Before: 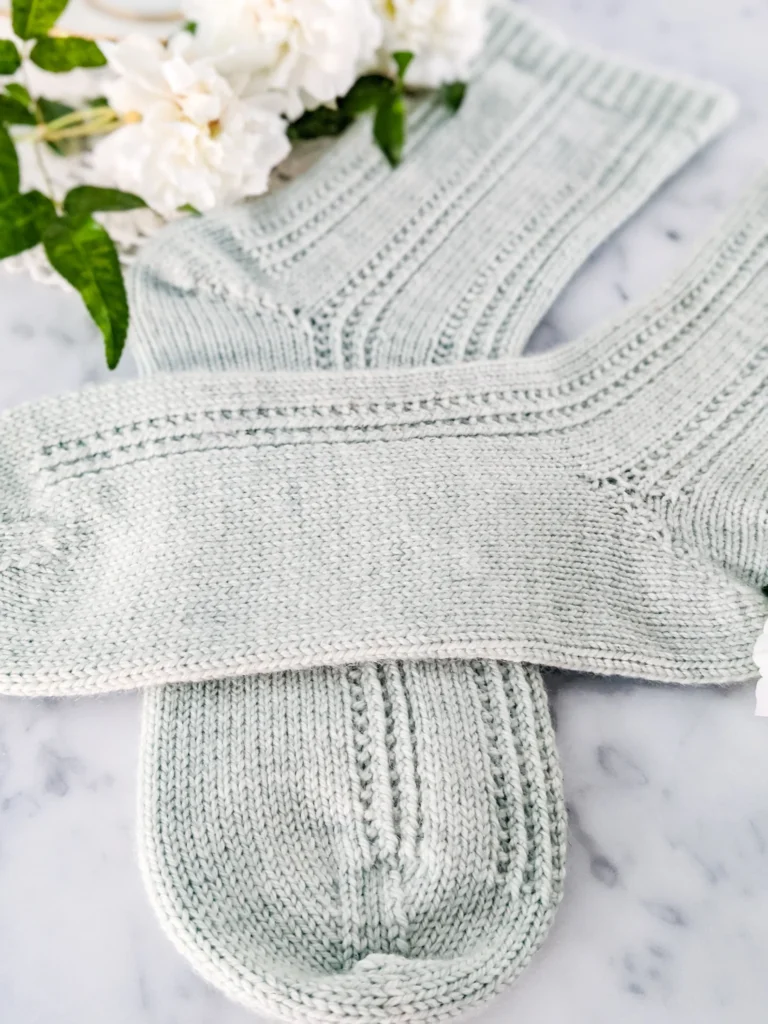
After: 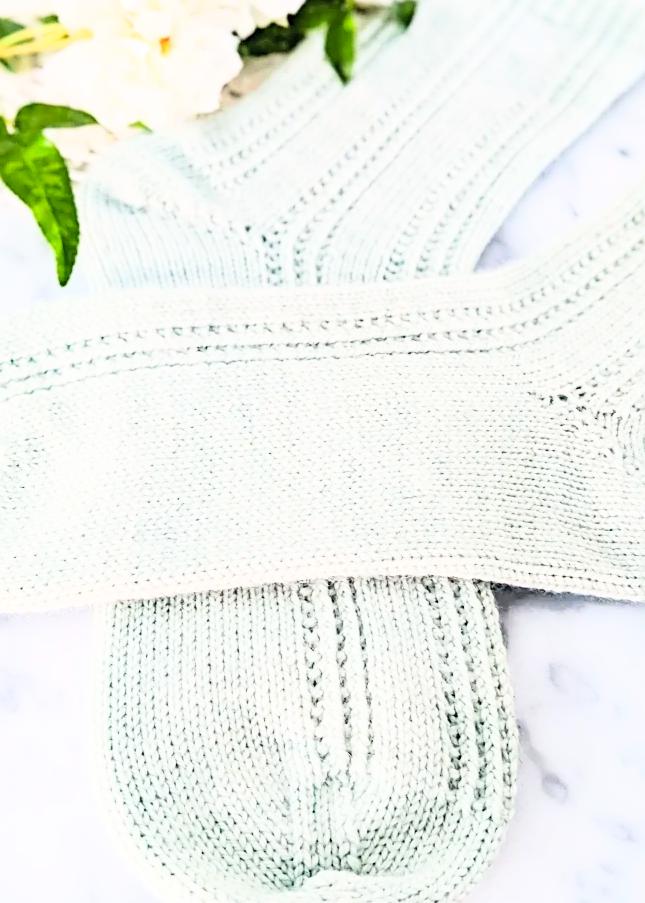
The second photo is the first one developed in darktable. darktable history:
shadows and highlights: radius 334.93, shadows 63.48, highlights 6.06, compress 87.7%, highlights color adjustment 39.73%, soften with gaussian
base curve: curves: ch0 [(0, 0) (0.018, 0.026) (0.143, 0.37) (0.33, 0.731) (0.458, 0.853) (0.735, 0.965) (0.905, 0.986) (1, 1)]
contrast brightness saturation: contrast 0.03, brightness 0.06, saturation 0.13
crop: left 6.446%, top 8.188%, right 9.538%, bottom 3.548%
sharpen: on, module defaults
